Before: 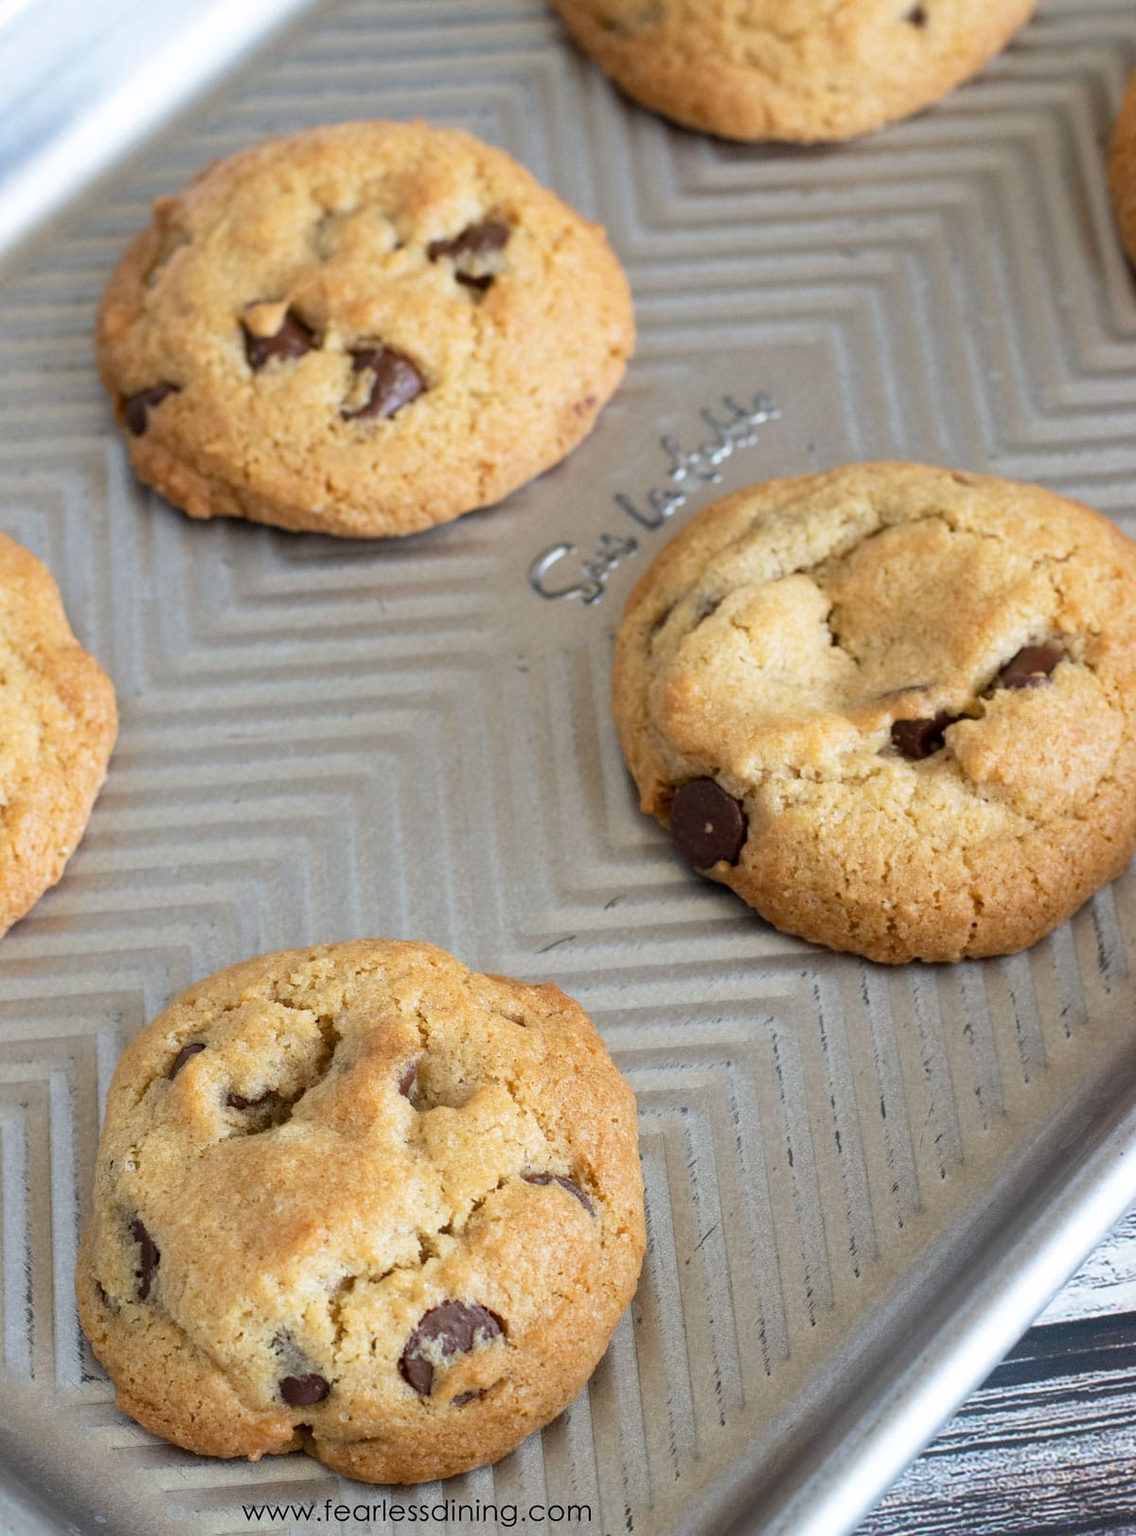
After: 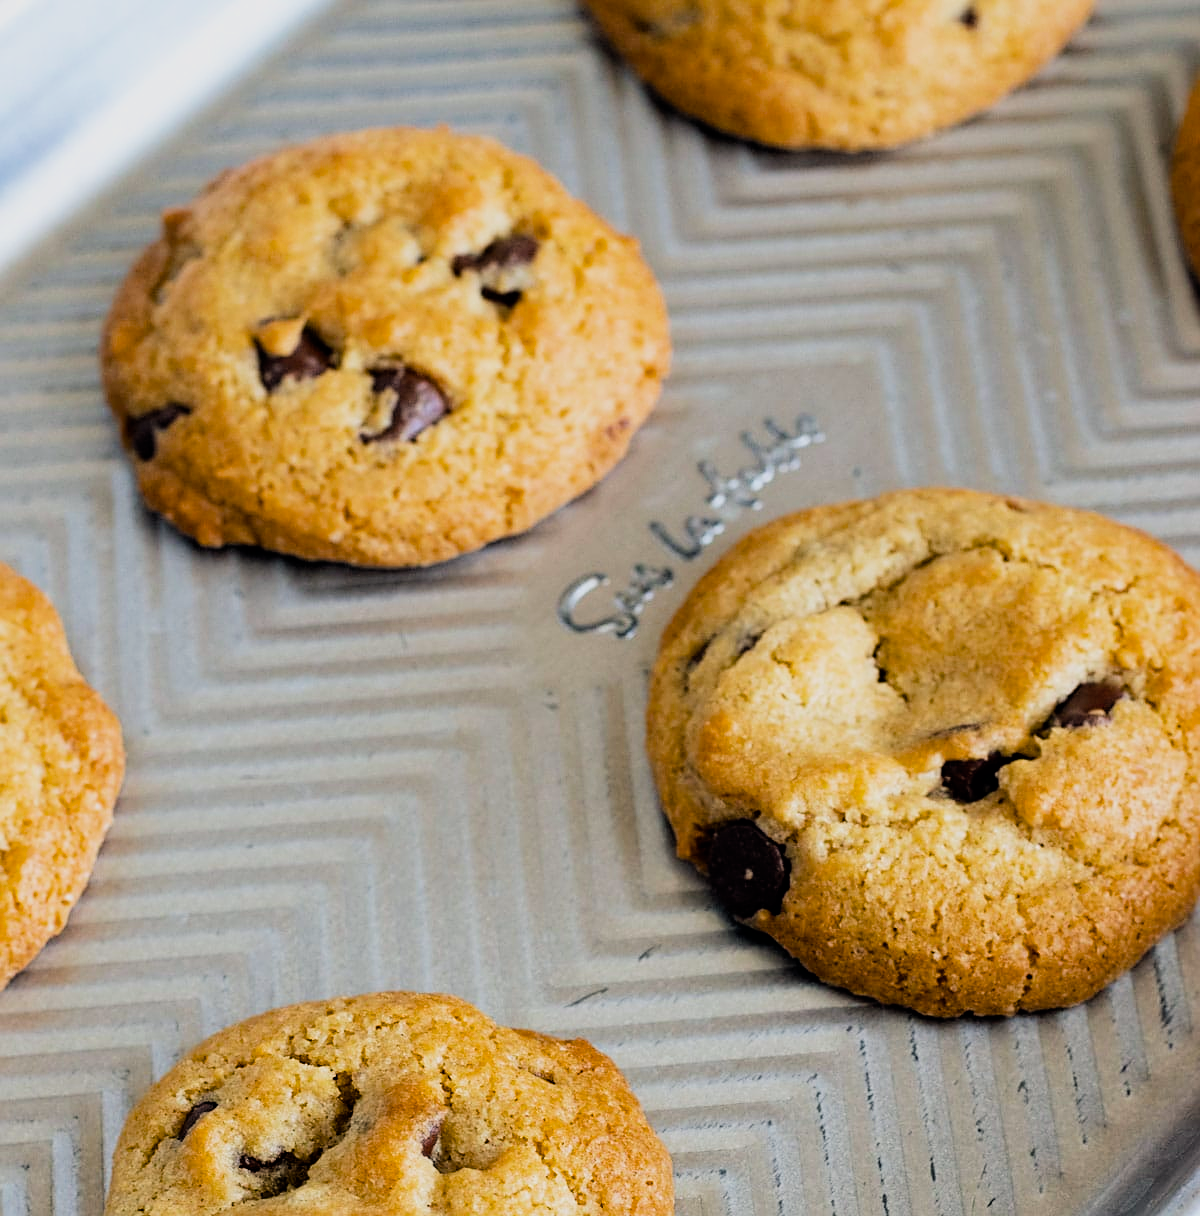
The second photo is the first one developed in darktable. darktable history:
exposure: exposure 0.123 EV, compensate exposure bias true, compensate highlight preservation false
color balance rgb: shadows lift › chroma 2.021%, shadows lift › hue 217.07°, global offset › chroma 0.103%, global offset › hue 249.21°, perceptual saturation grading › global saturation 25.685%, global vibrance 10.427%, saturation formula JzAzBz (2021)
filmic rgb: black relative exposure -5.03 EV, white relative exposure 4 EV, hardness 2.89, contrast 1.299, highlights saturation mix -29.08%
sharpen: on, module defaults
crop: bottom 24.986%
